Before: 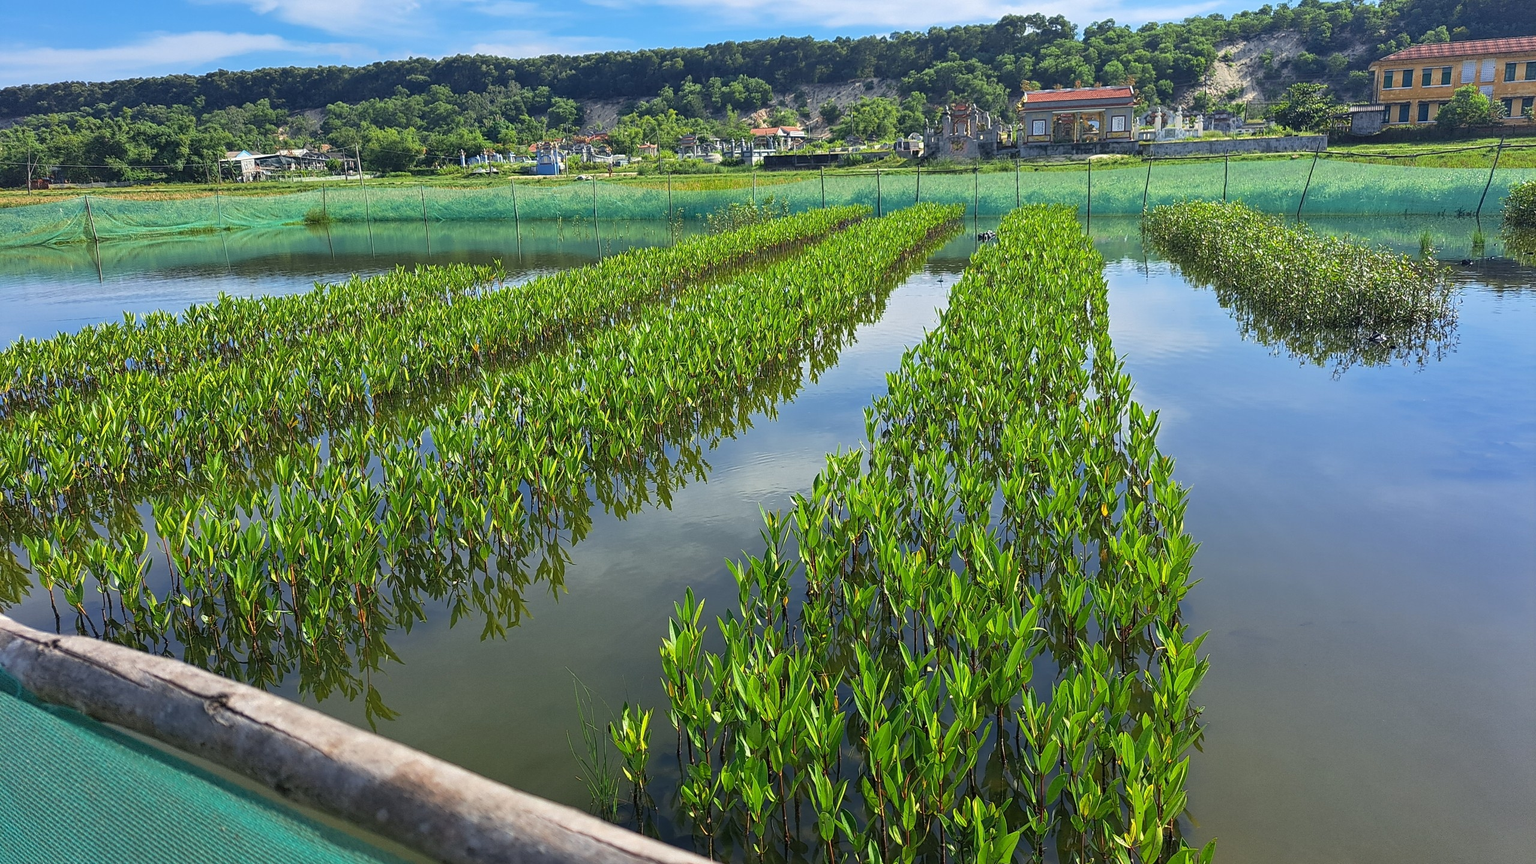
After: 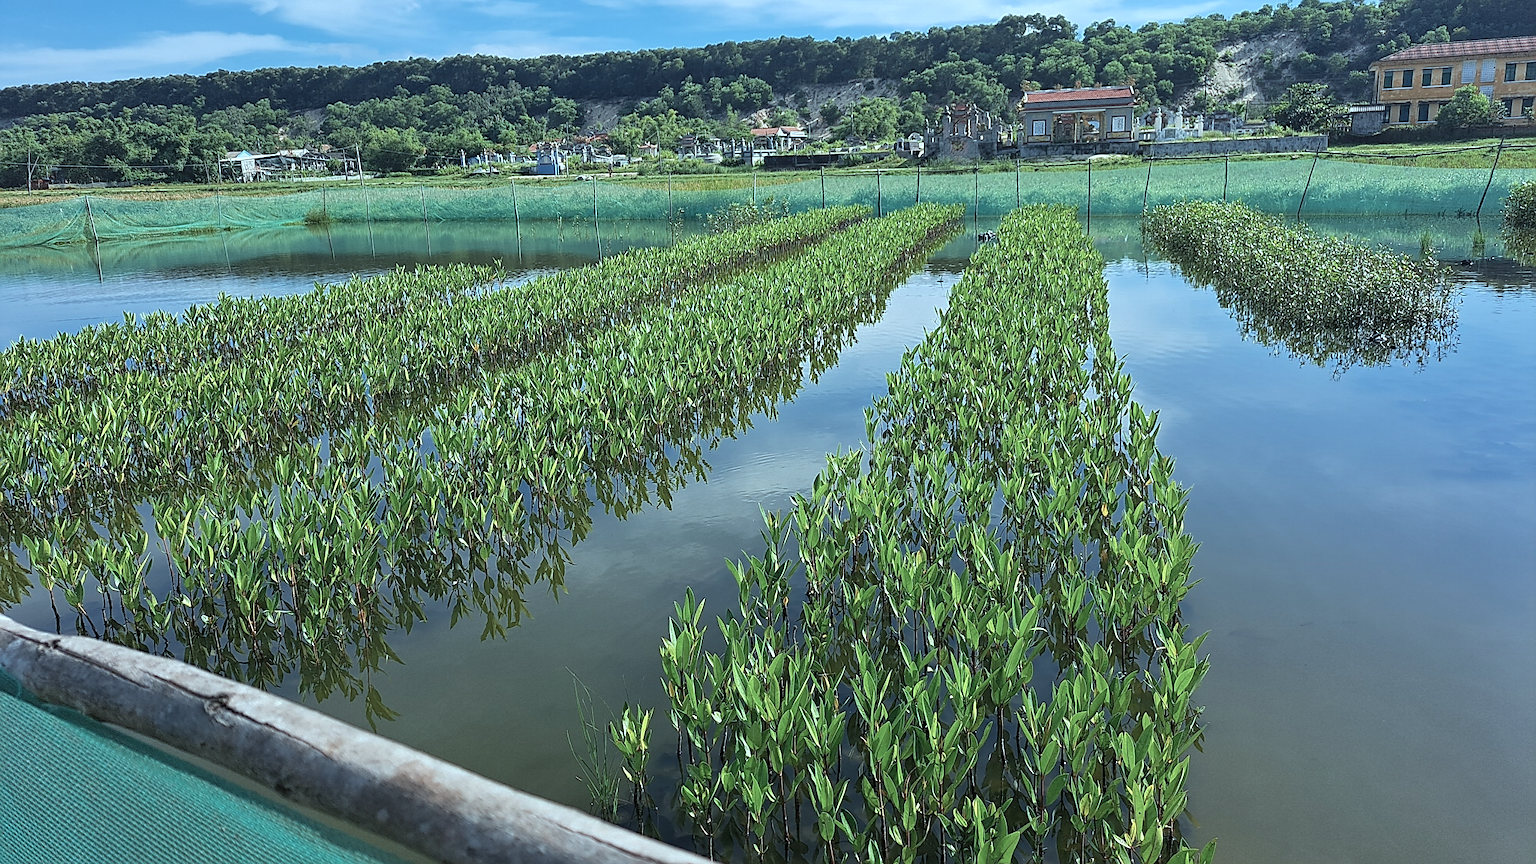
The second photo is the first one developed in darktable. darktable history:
color correction: highlights a* -12.64, highlights b* -18.1, saturation 0.7
white balance: red 1, blue 1
sharpen: on, module defaults
